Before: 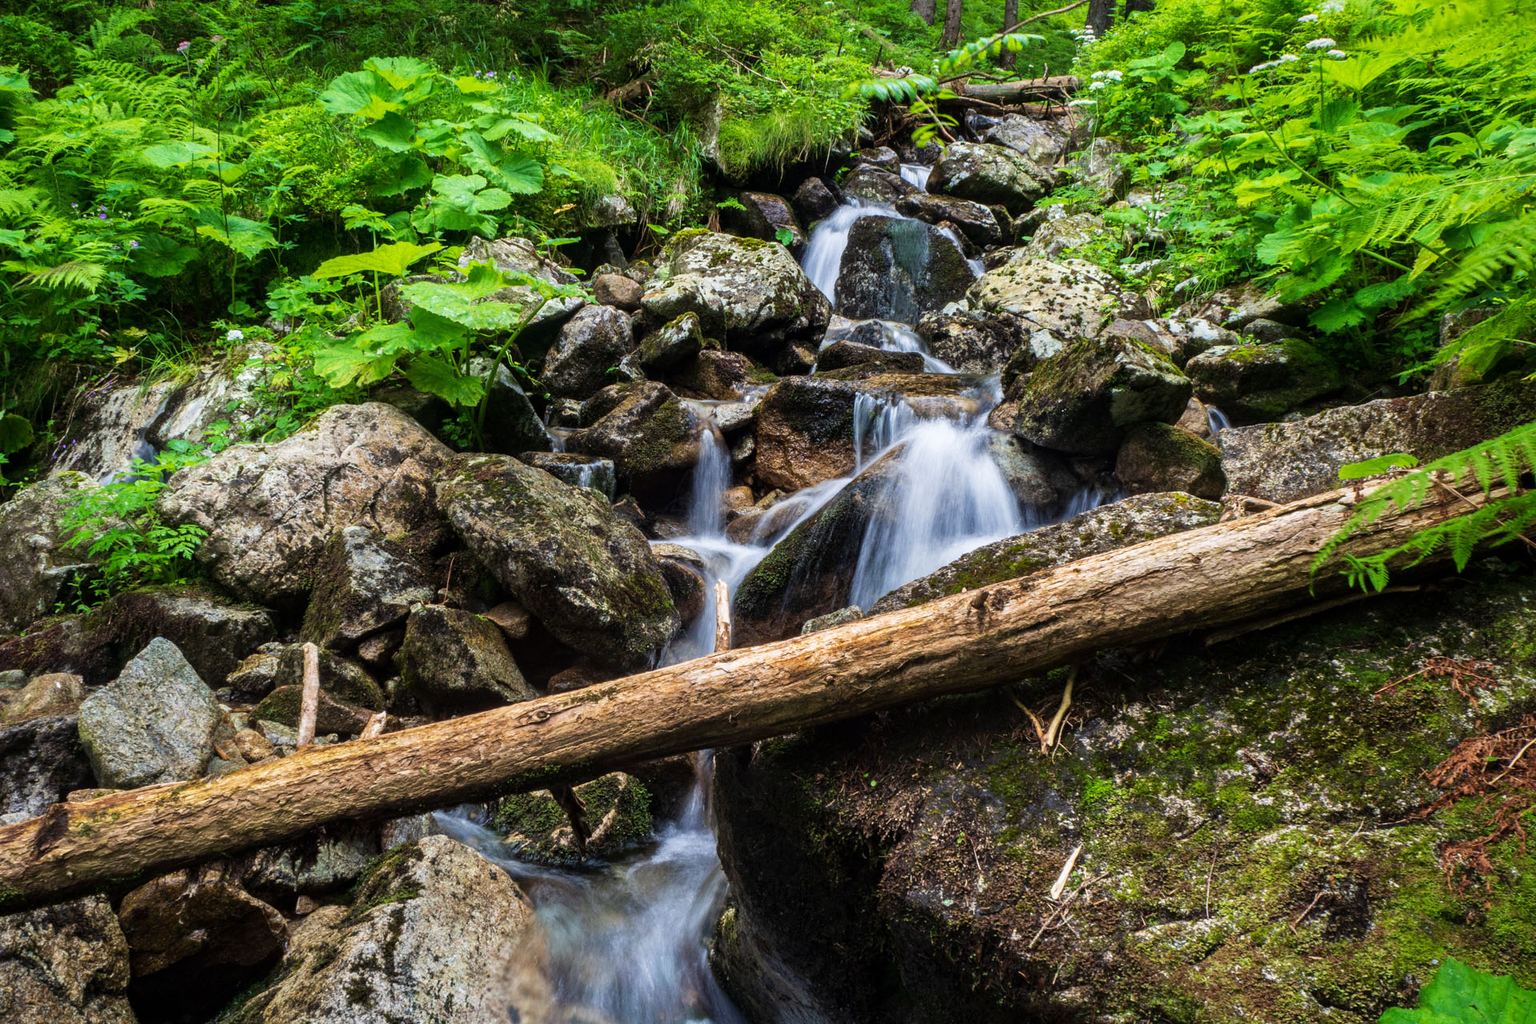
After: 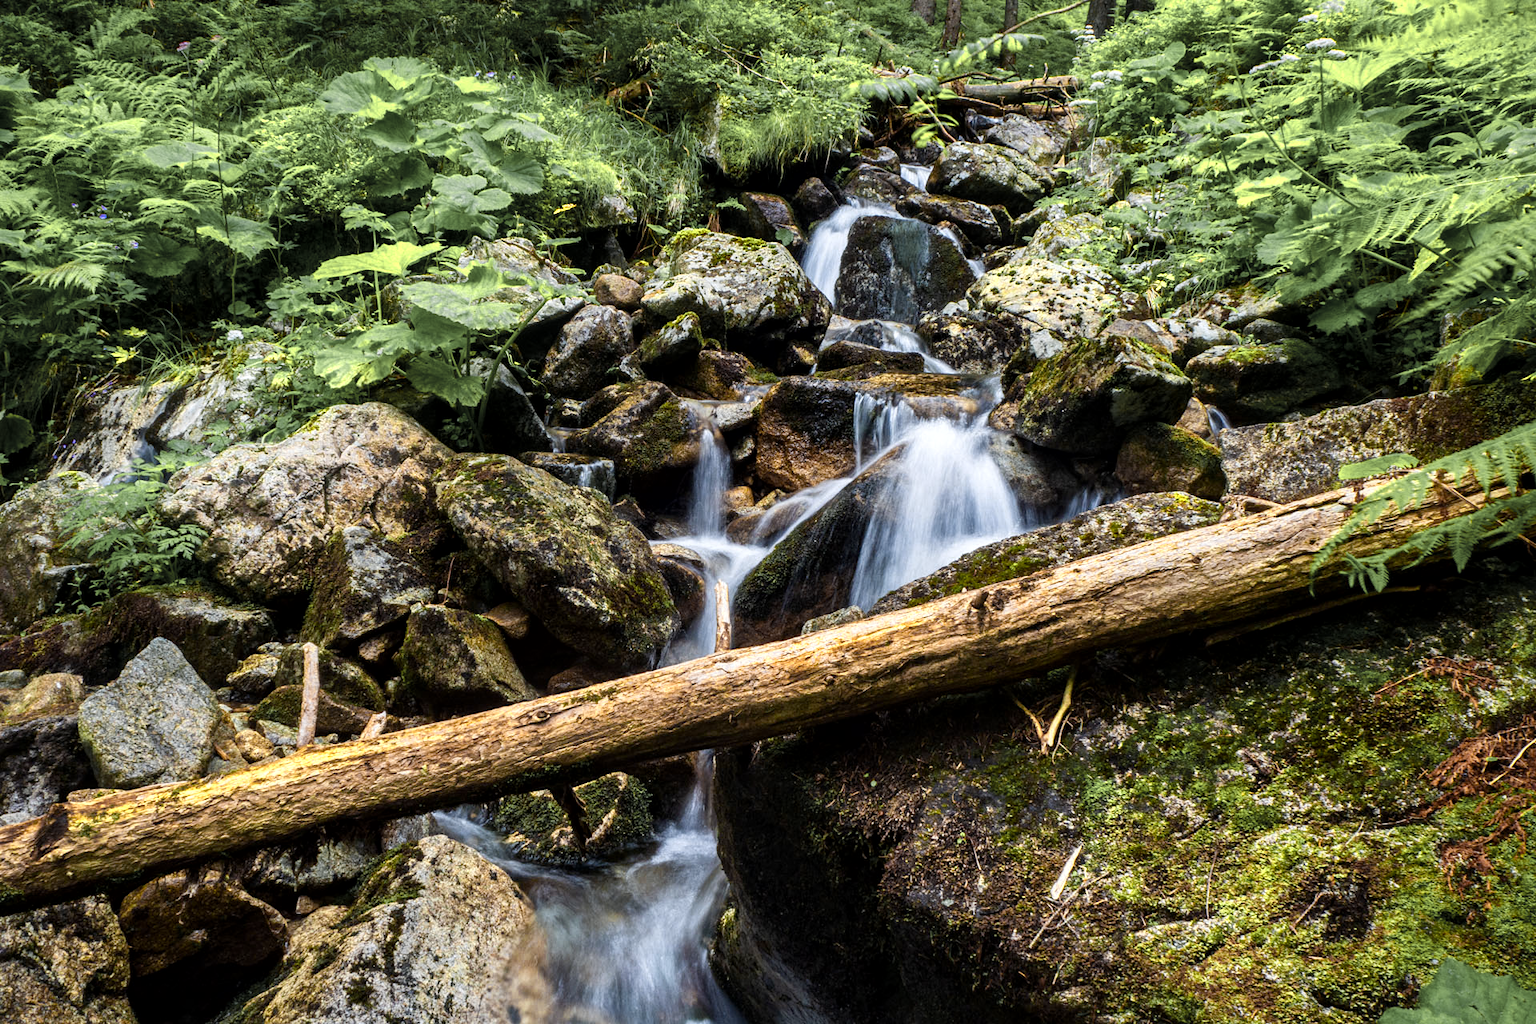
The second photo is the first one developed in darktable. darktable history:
local contrast: mode bilateral grid, contrast 20, coarseness 49, detail 120%, midtone range 0.2
color balance rgb: shadows lift › luminance -20.218%, linear chroma grading › global chroma 0.381%, perceptual saturation grading › global saturation 15.841%, perceptual saturation grading › highlights -19.075%, perceptual saturation grading › shadows 19.133%
color zones: curves: ch0 [(0.004, 0.306) (0.107, 0.448) (0.252, 0.656) (0.41, 0.398) (0.595, 0.515) (0.768, 0.628)]; ch1 [(0.07, 0.323) (0.151, 0.452) (0.252, 0.608) (0.346, 0.221) (0.463, 0.189) (0.61, 0.368) (0.735, 0.395) (0.921, 0.412)]; ch2 [(0, 0.476) (0.132, 0.512) (0.243, 0.512) (0.397, 0.48) (0.522, 0.376) (0.634, 0.536) (0.761, 0.46)]
